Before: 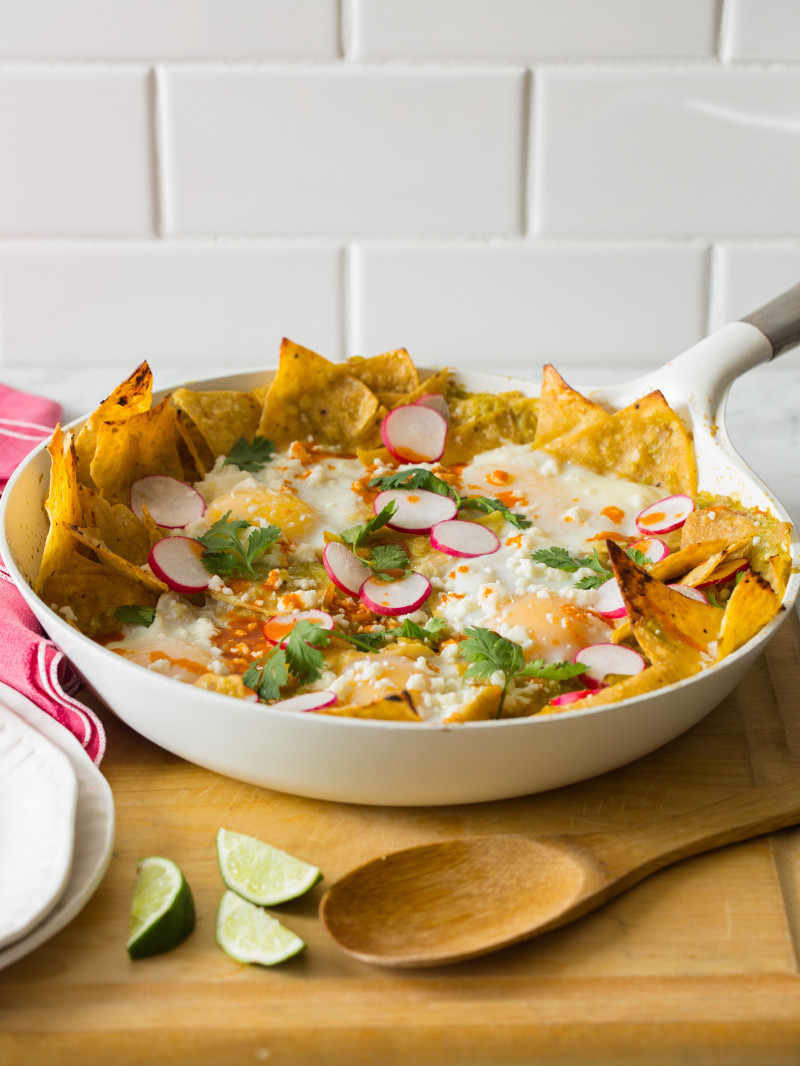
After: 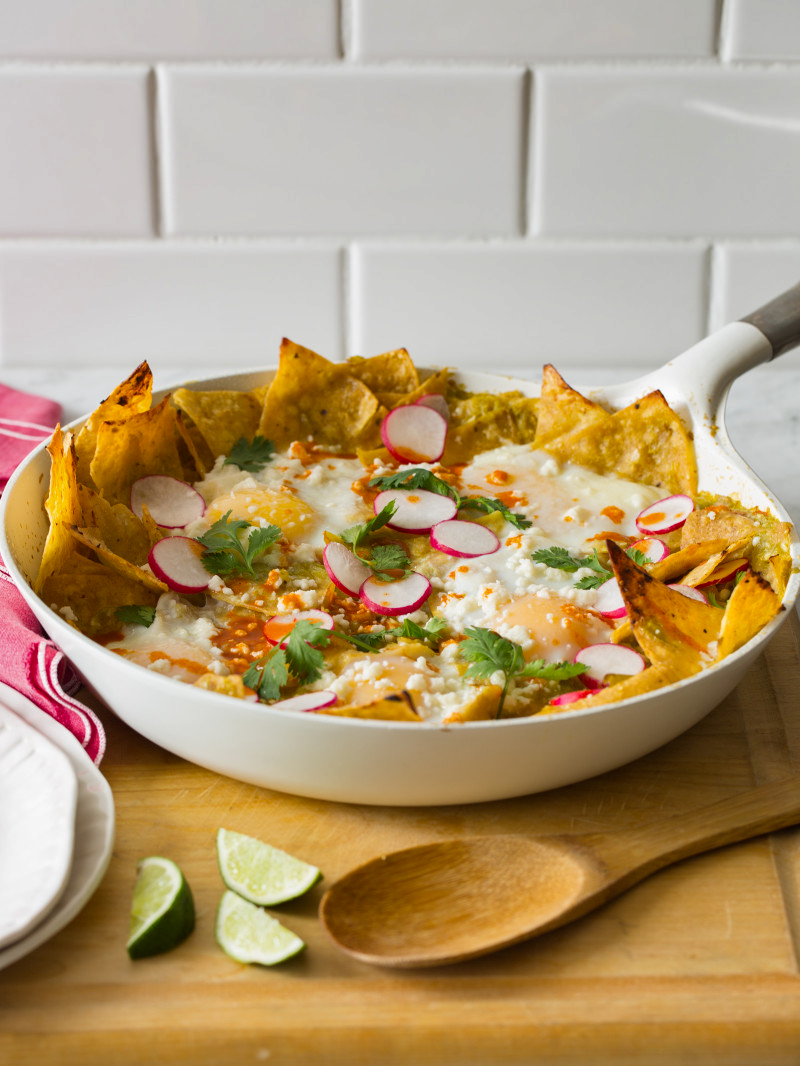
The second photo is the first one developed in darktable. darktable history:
shadows and highlights: white point adjustment 0.071, soften with gaussian
